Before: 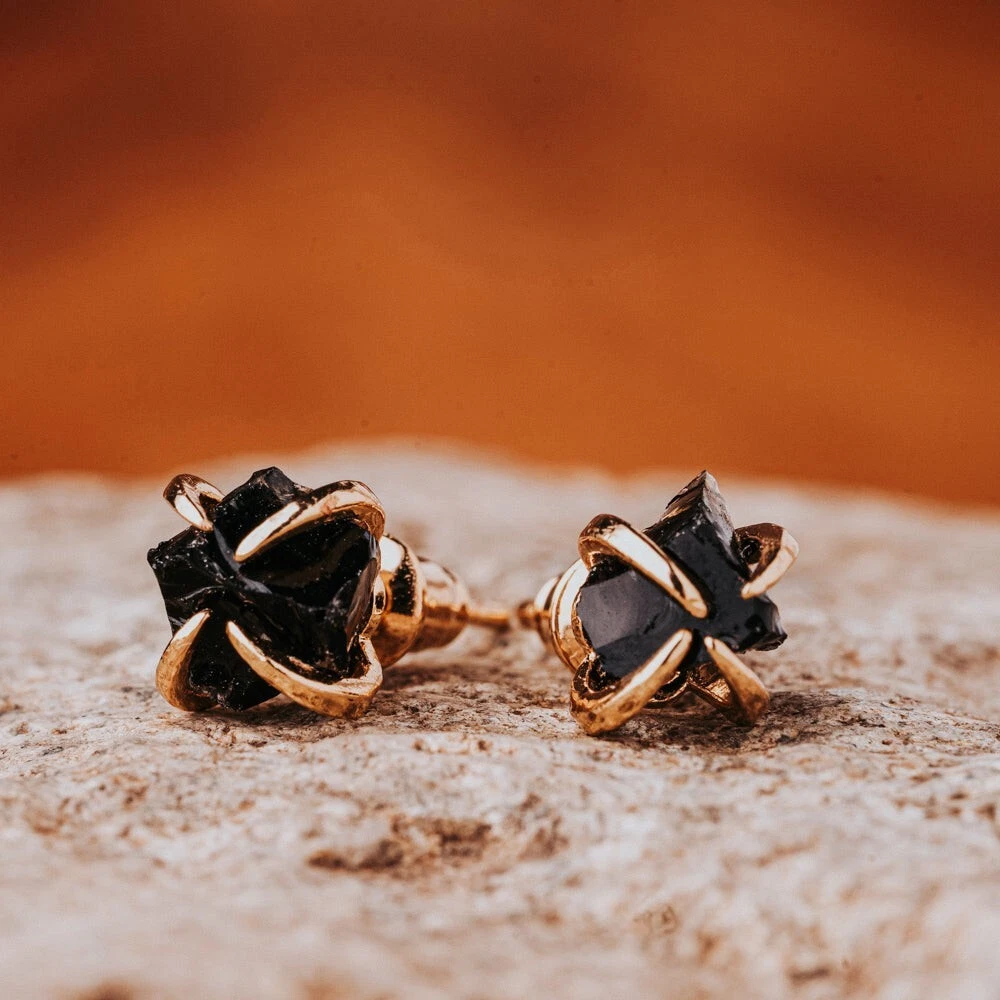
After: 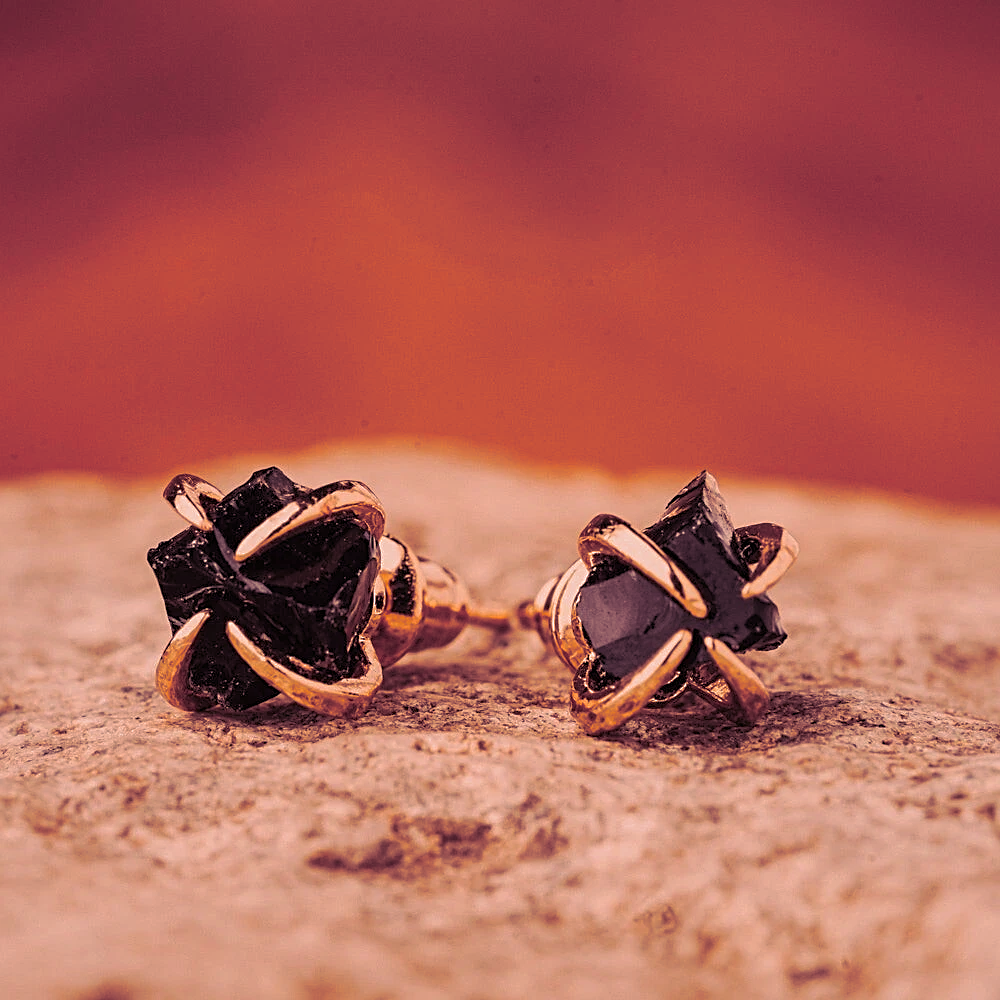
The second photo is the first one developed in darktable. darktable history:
split-toning: shadows › hue 316.8°, shadows › saturation 0.47, highlights › hue 201.6°, highlights › saturation 0, balance -41.97, compress 28.01%
shadows and highlights: on, module defaults
sharpen: on, module defaults
color correction: highlights a* 21.88, highlights b* 22.25
